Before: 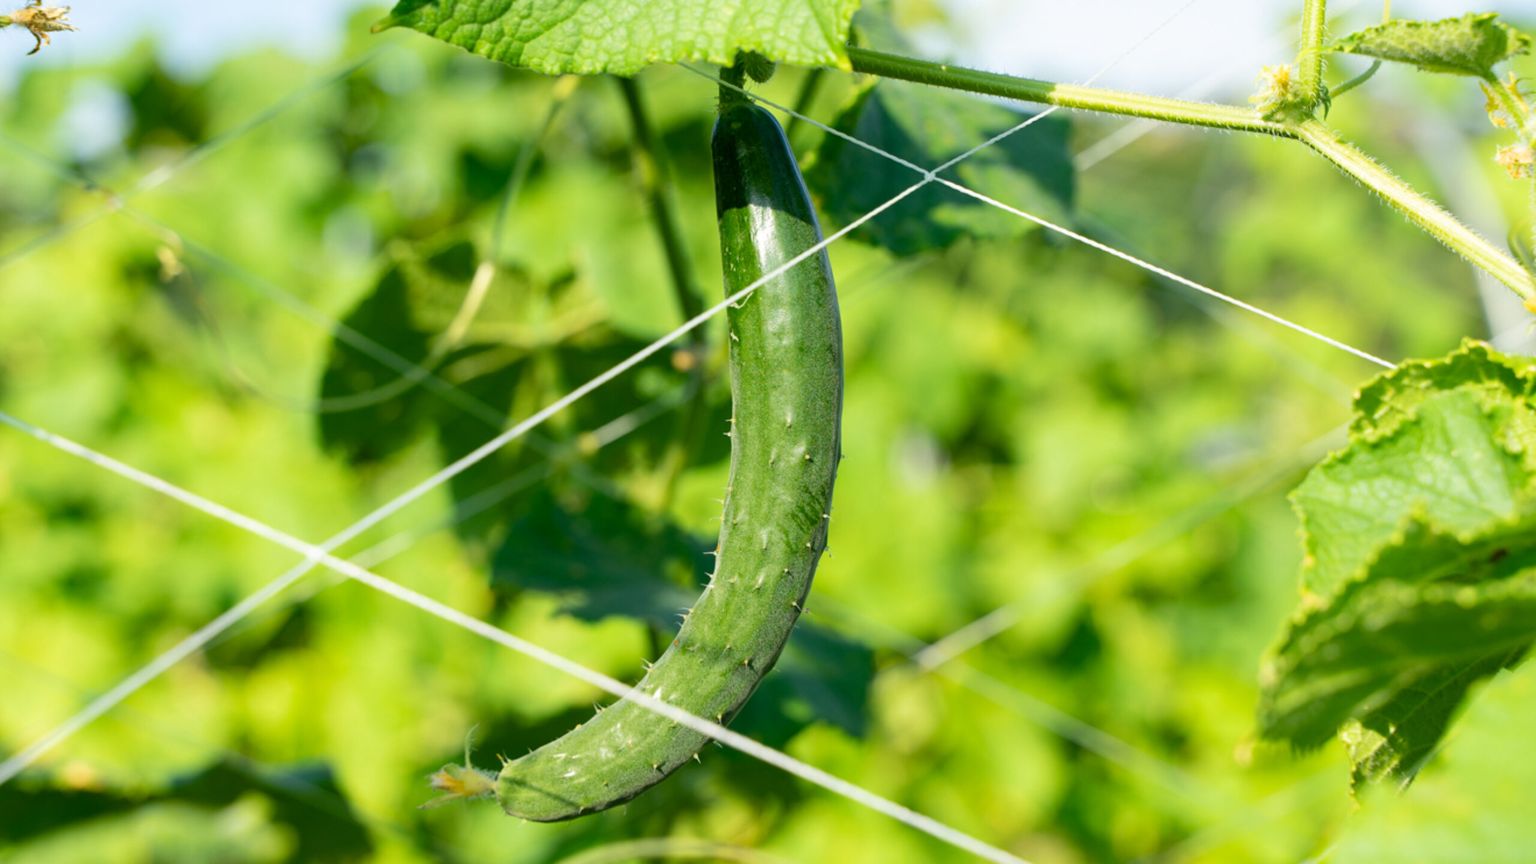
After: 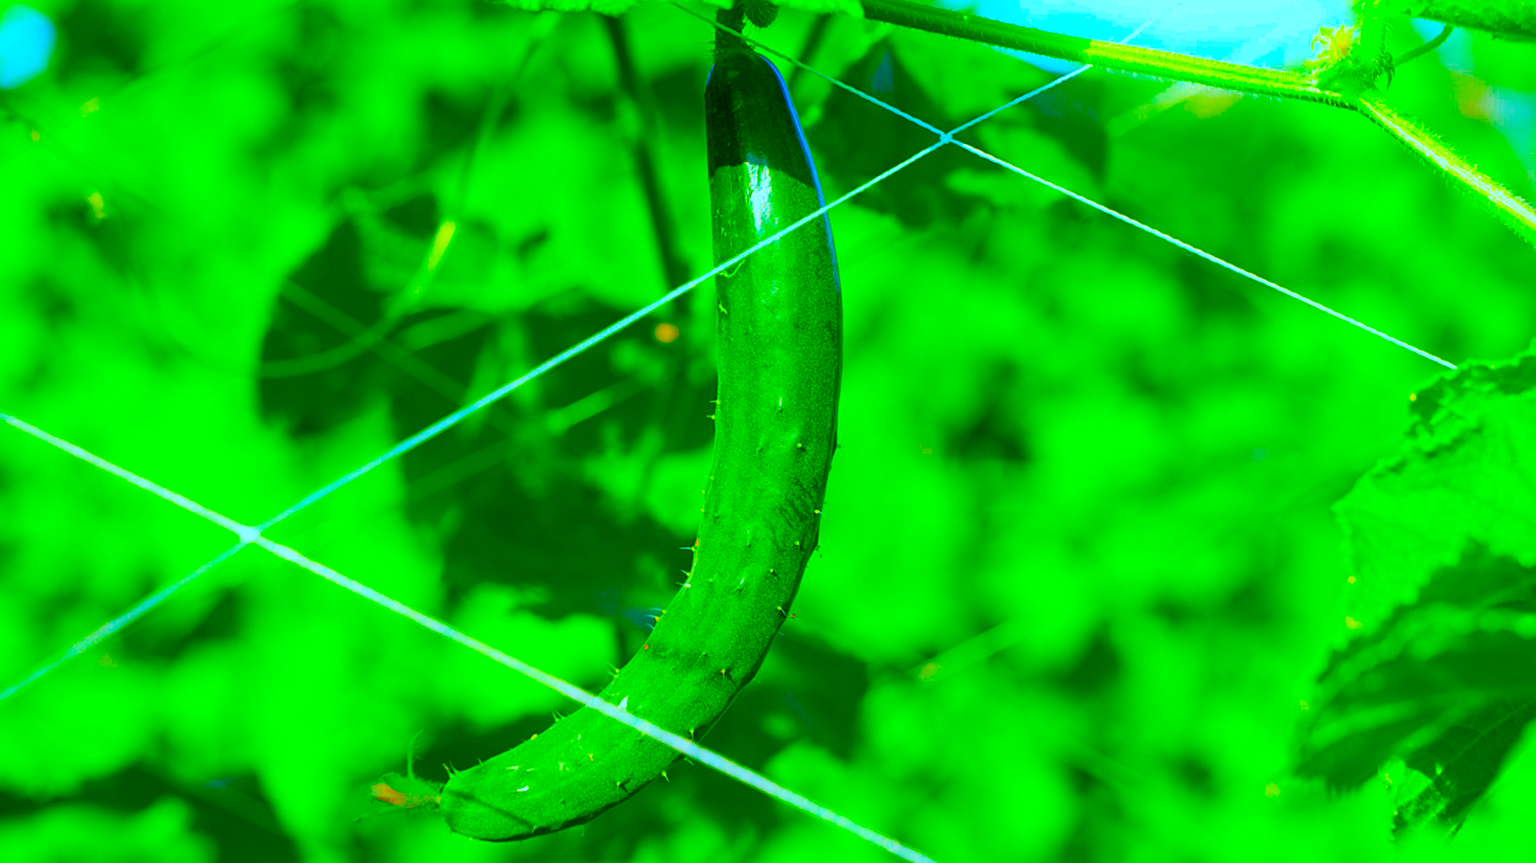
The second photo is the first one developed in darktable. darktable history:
color balance: input saturation 134.34%, contrast -10.04%, contrast fulcrum 19.67%, output saturation 133.51%
white balance: red 0.925, blue 1.046
sharpen: on, module defaults
bloom: size 16%, threshold 98%, strength 20%
local contrast: mode bilateral grid, contrast 100, coarseness 100, detail 108%, midtone range 0.2
crop and rotate: angle -1.96°, left 3.097%, top 4.154%, right 1.586%, bottom 0.529%
color correction: saturation 3
